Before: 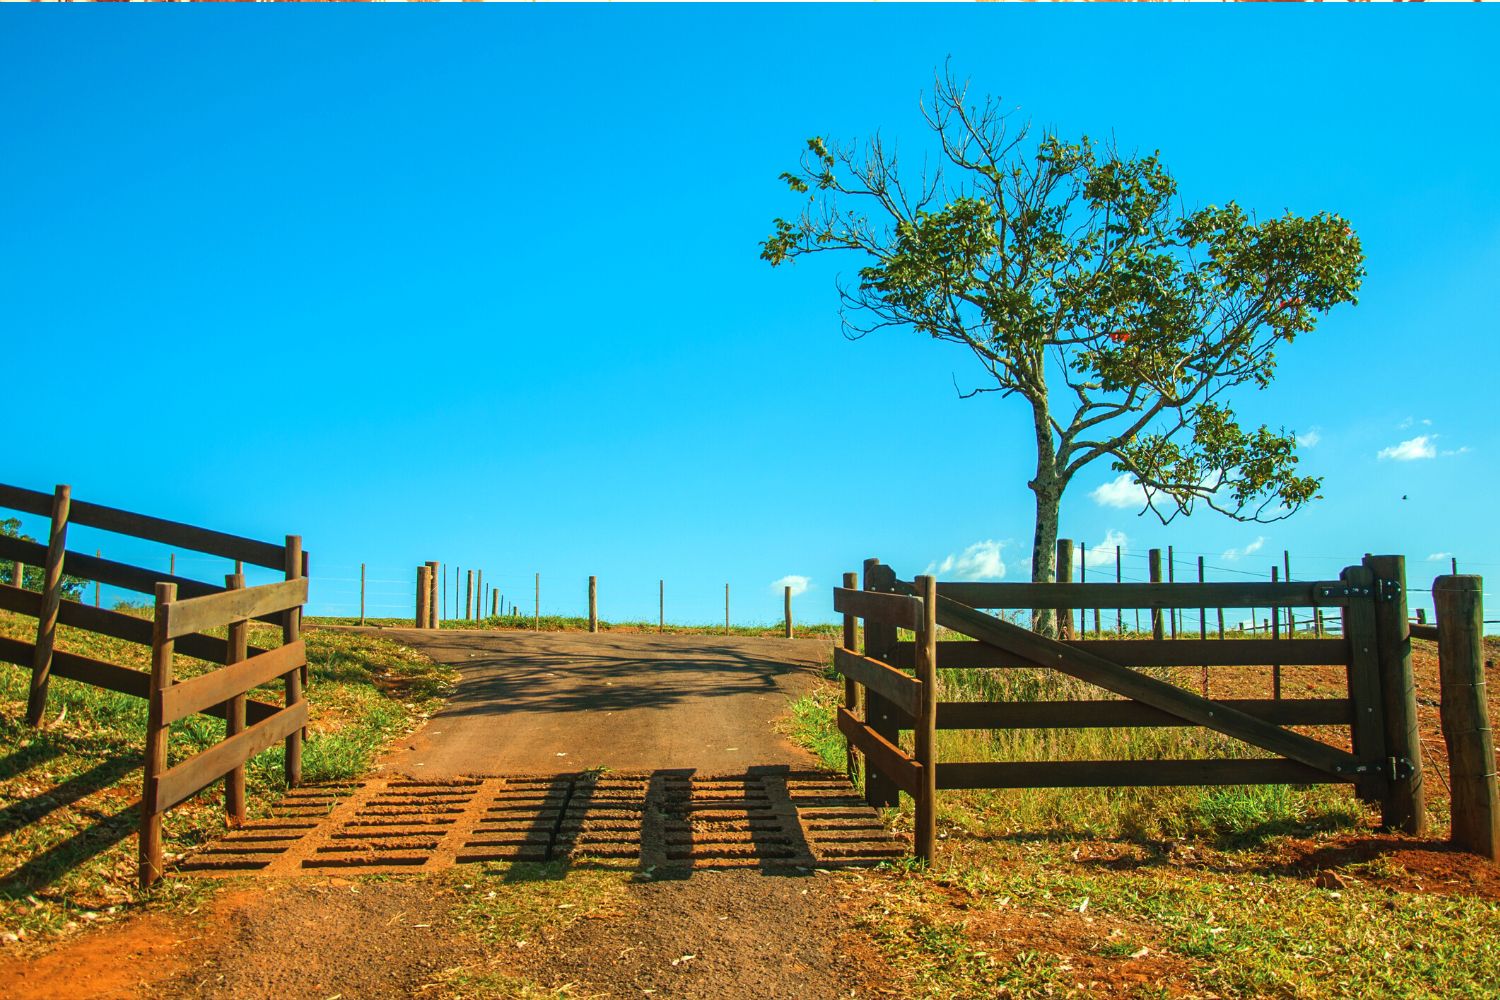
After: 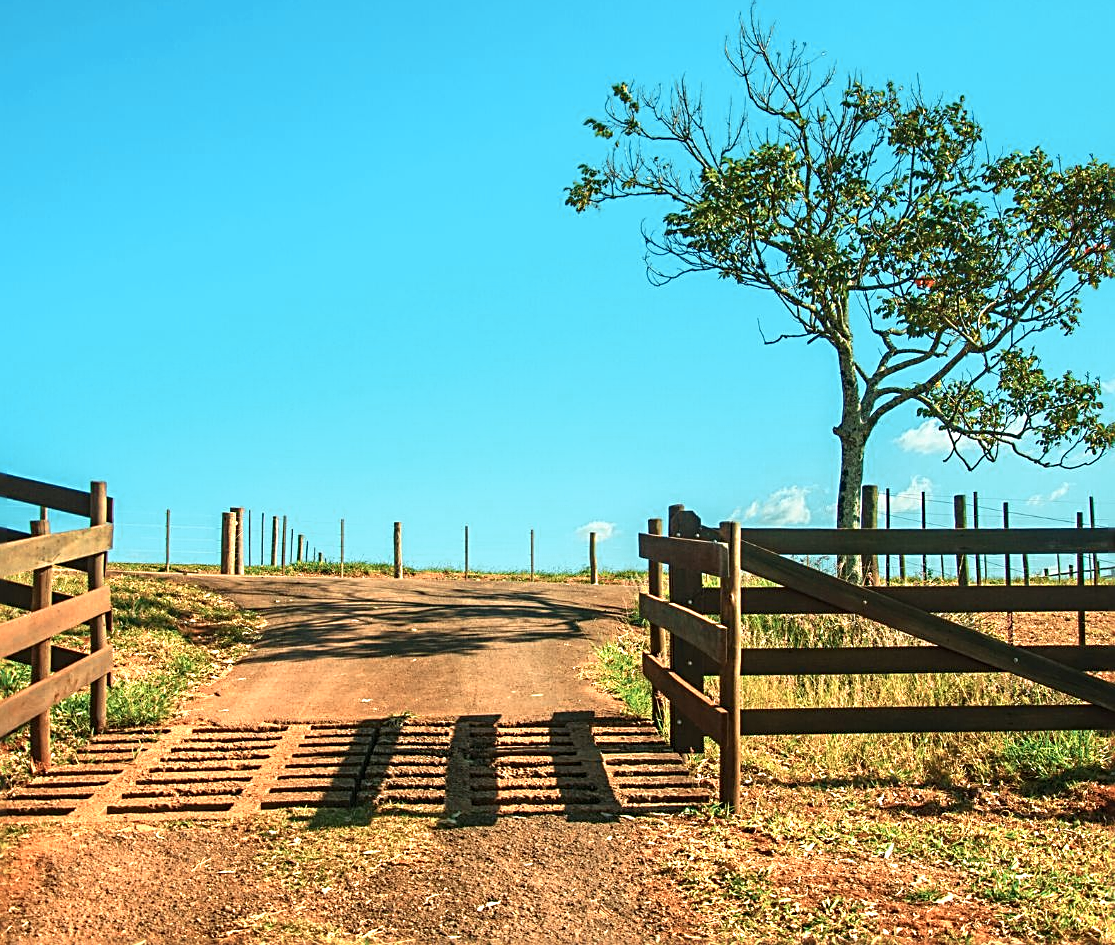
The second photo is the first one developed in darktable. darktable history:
sharpen: radius 2.551, amount 0.642
crop and rotate: left 13.09%, top 5.43%, right 12.554%
color zones: curves: ch0 [(0.018, 0.548) (0.224, 0.64) (0.425, 0.447) (0.675, 0.575) (0.732, 0.579)]; ch1 [(0.066, 0.487) (0.25, 0.5) (0.404, 0.43) (0.75, 0.421) (0.956, 0.421)]; ch2 [(0.044, 0.561) (0.215, 0.465) (0.399, 0.544) (0.465, 0.548) (0.614, 0.447) (0.724, 0.43) (0.882, 0.623) (0.956, 0.632)]
